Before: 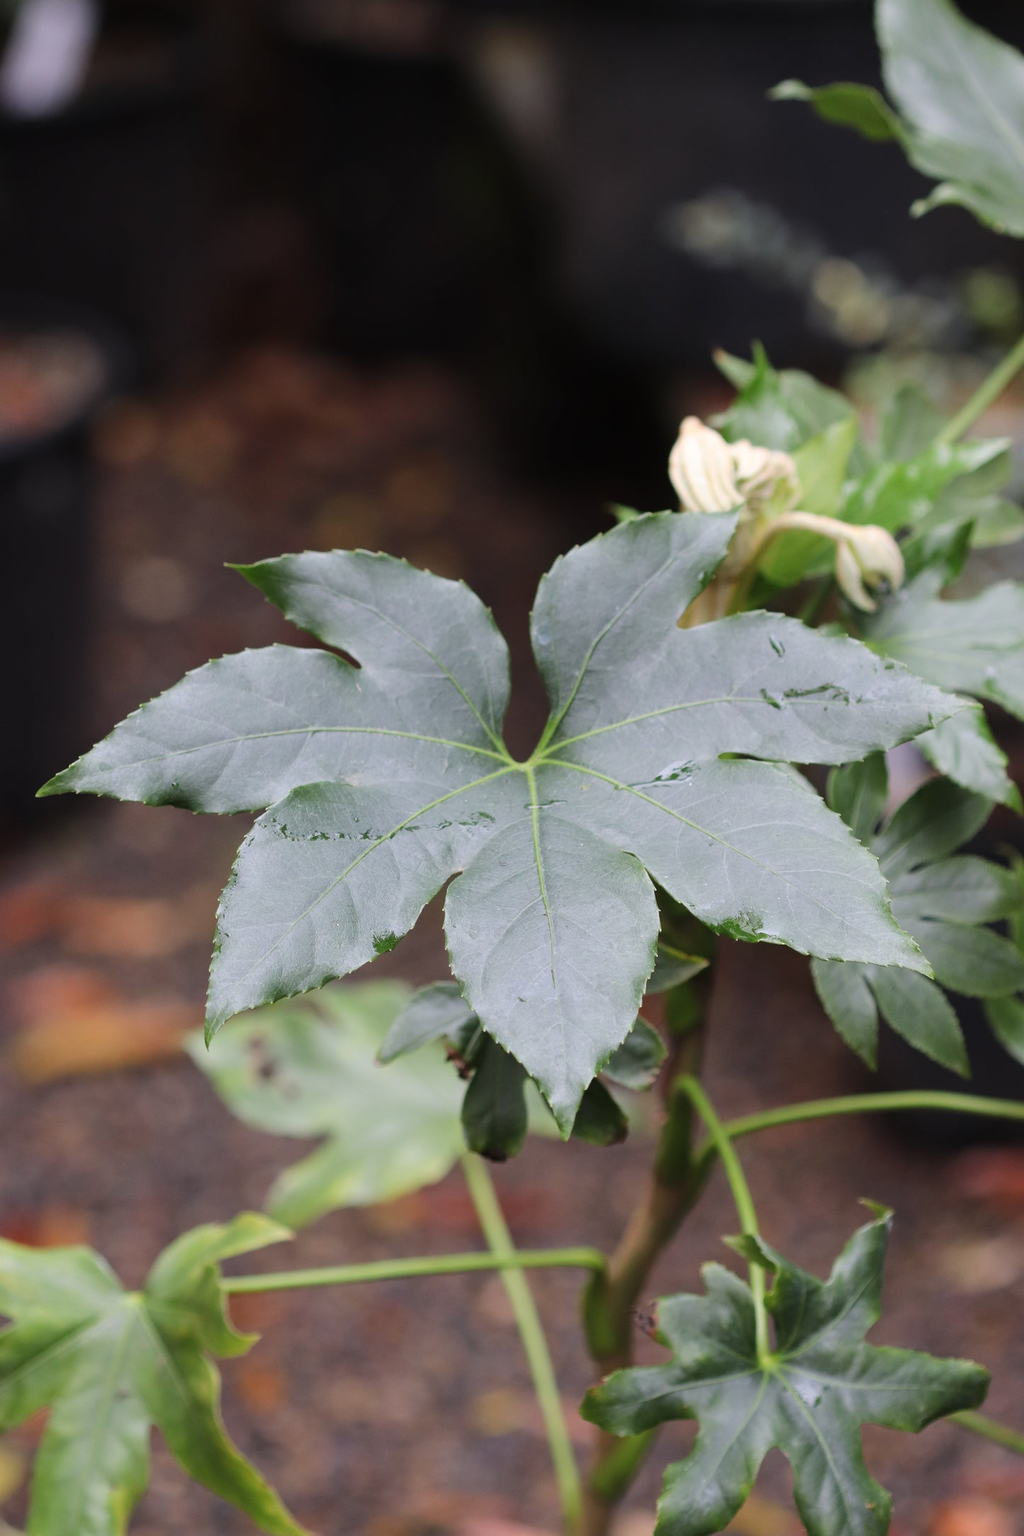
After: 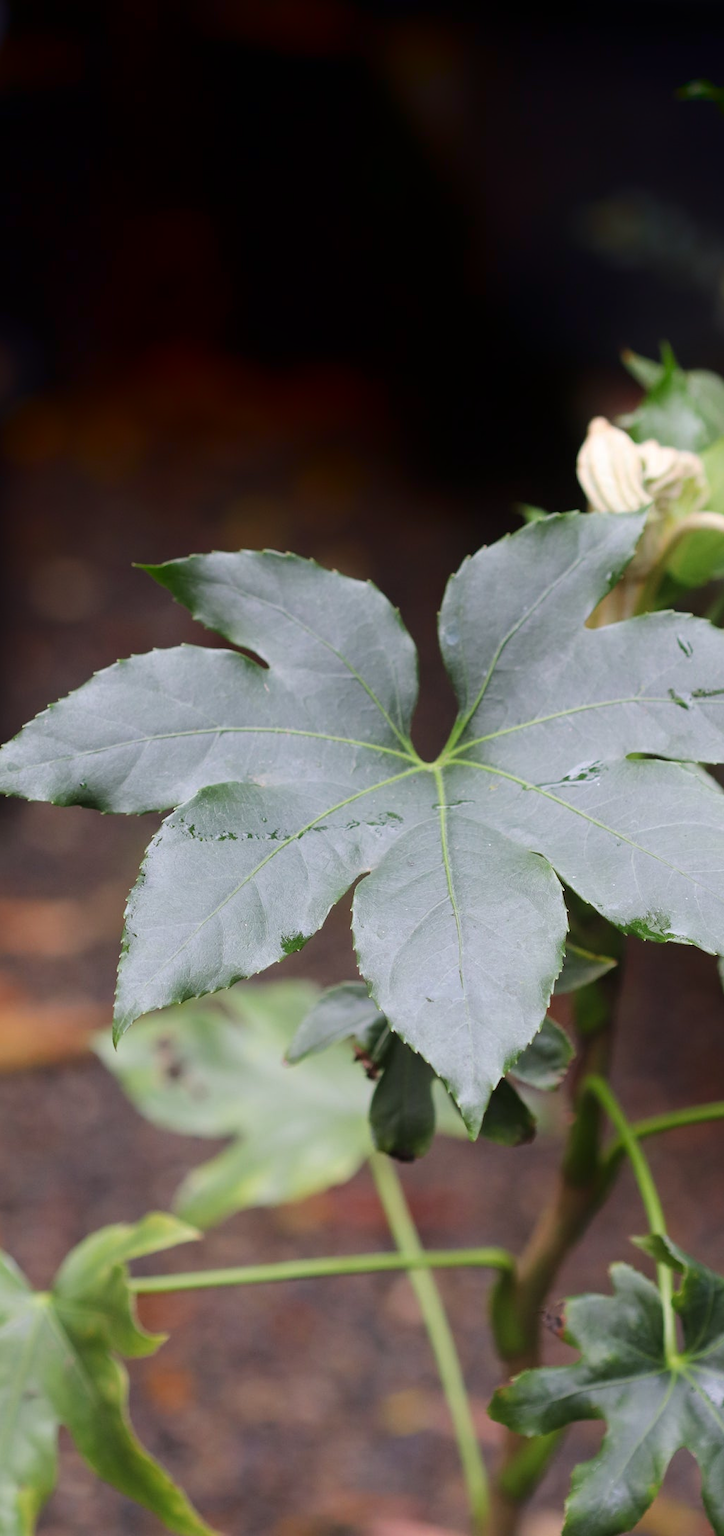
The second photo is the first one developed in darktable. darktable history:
crop and rotate: left 9.061%, right 20.142%
shadows and highlights: shadows -70, highlights 35, soften with gaussian
